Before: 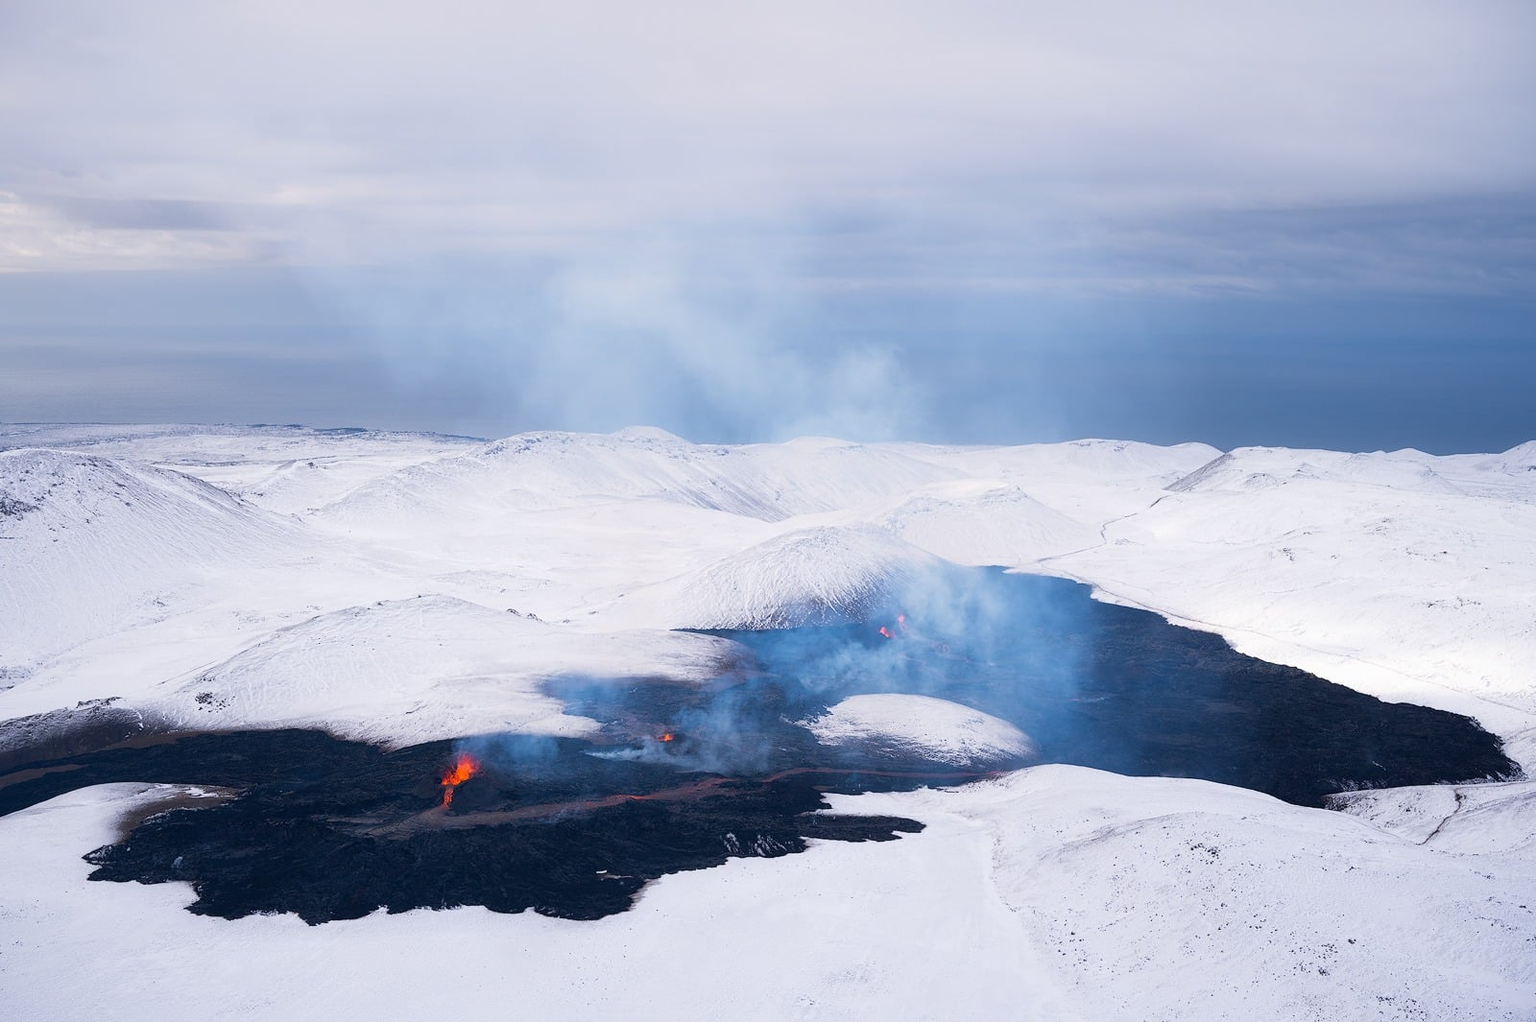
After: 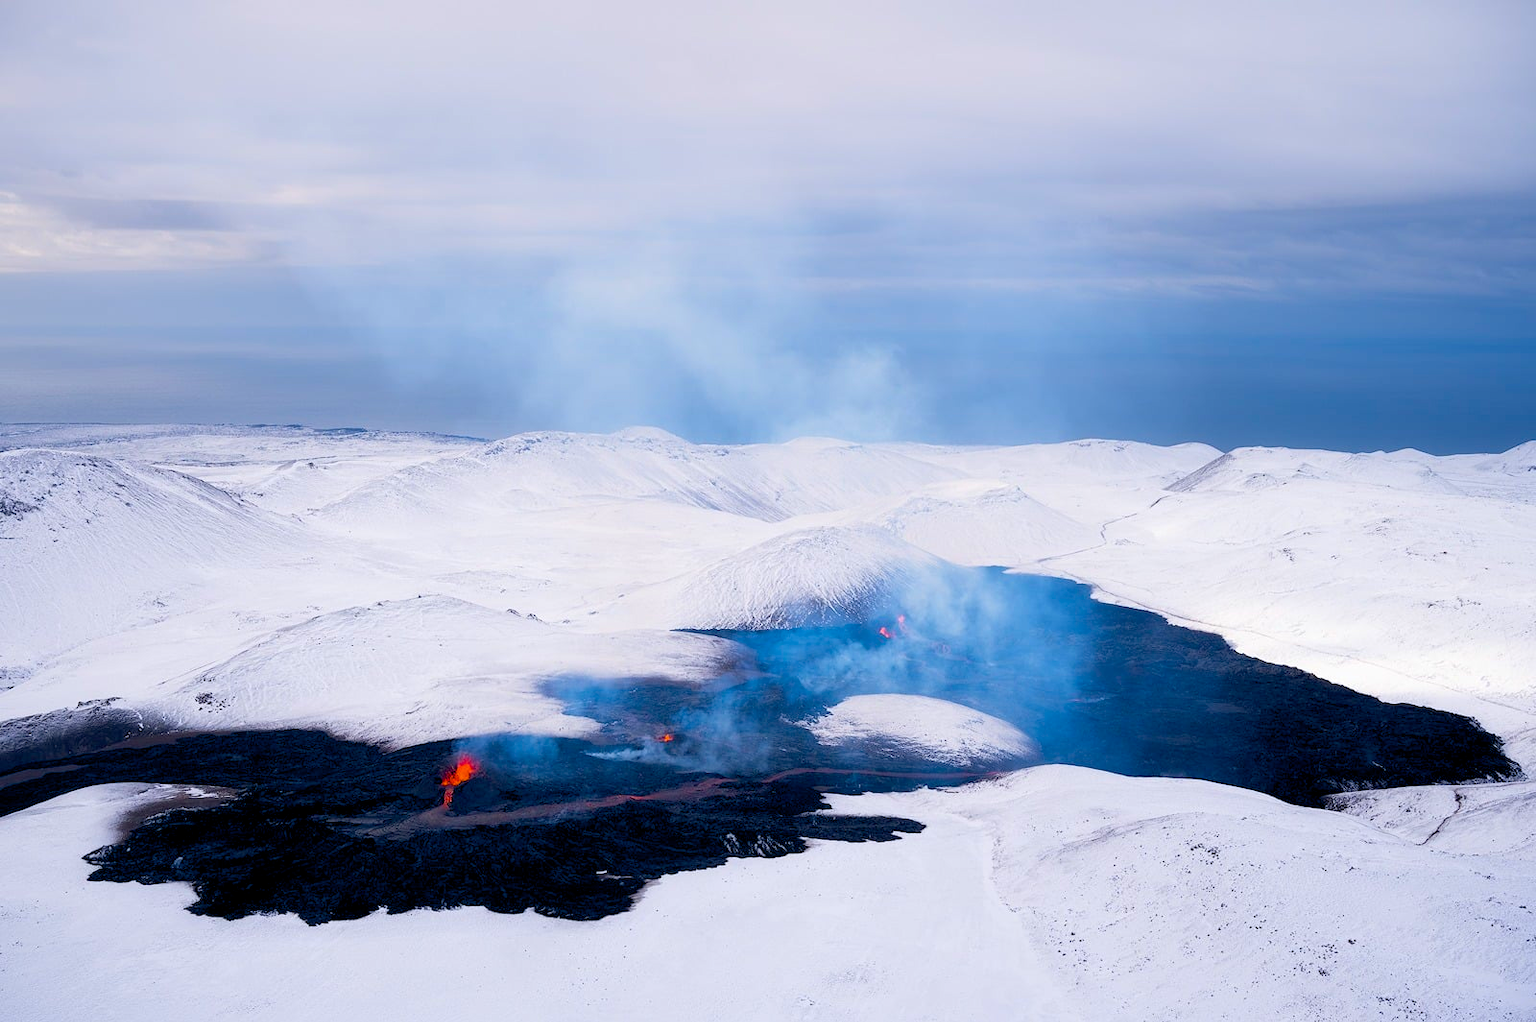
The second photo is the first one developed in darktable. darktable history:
color balance rgb: global offset › luminance -0.884%, perceptual saturation grading › global saturation 40.309%
